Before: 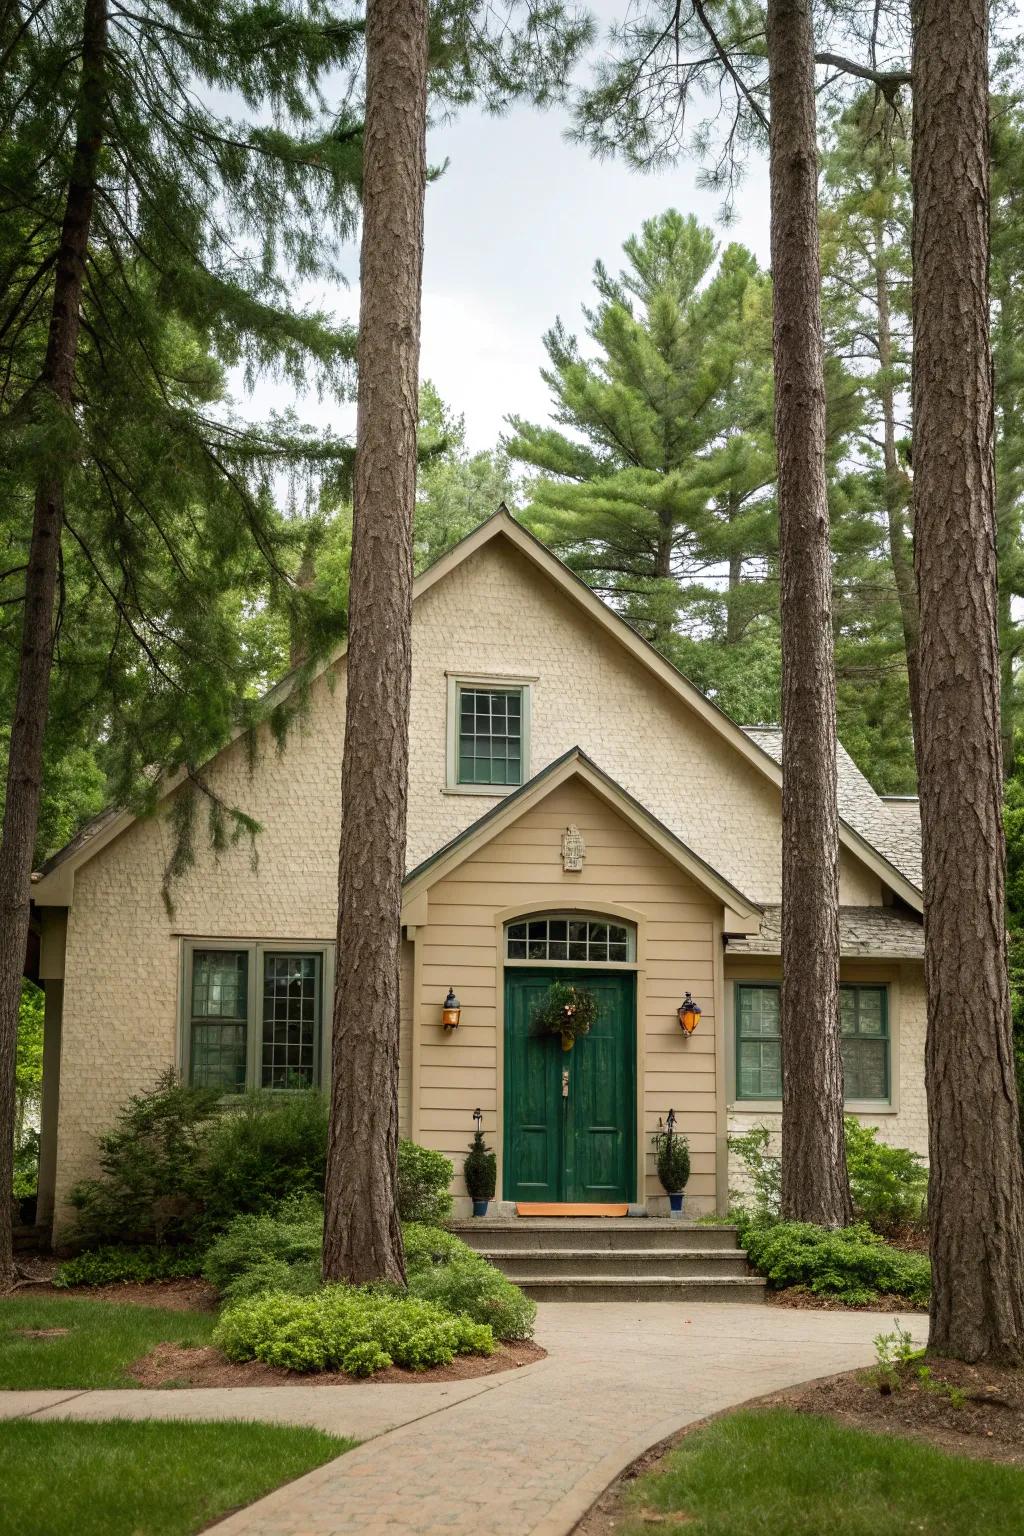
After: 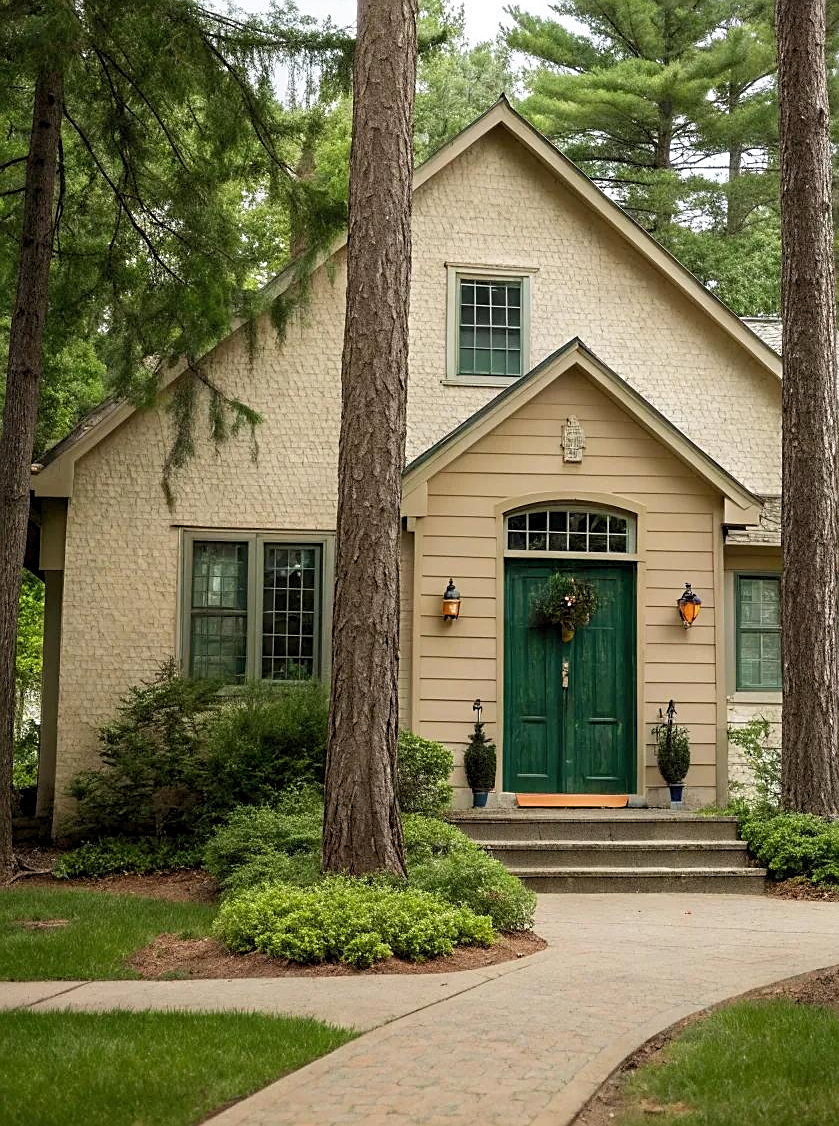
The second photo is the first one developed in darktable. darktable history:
sharpen: radius 1.965
levels: black 0.071%, levels [0.018, 0.493, 1]
crop: top 26.647%, right 18.032%
